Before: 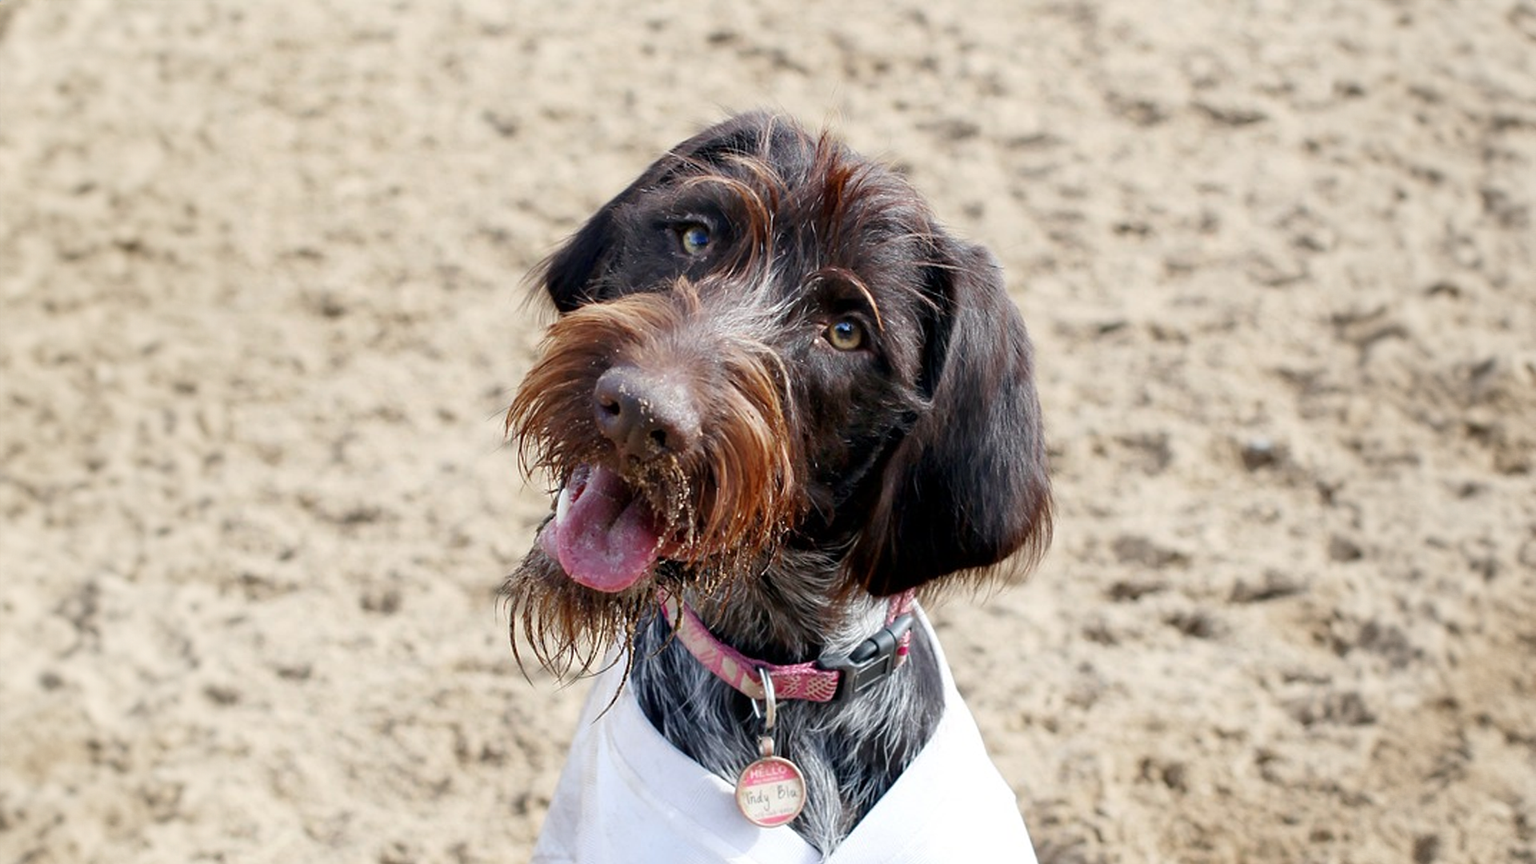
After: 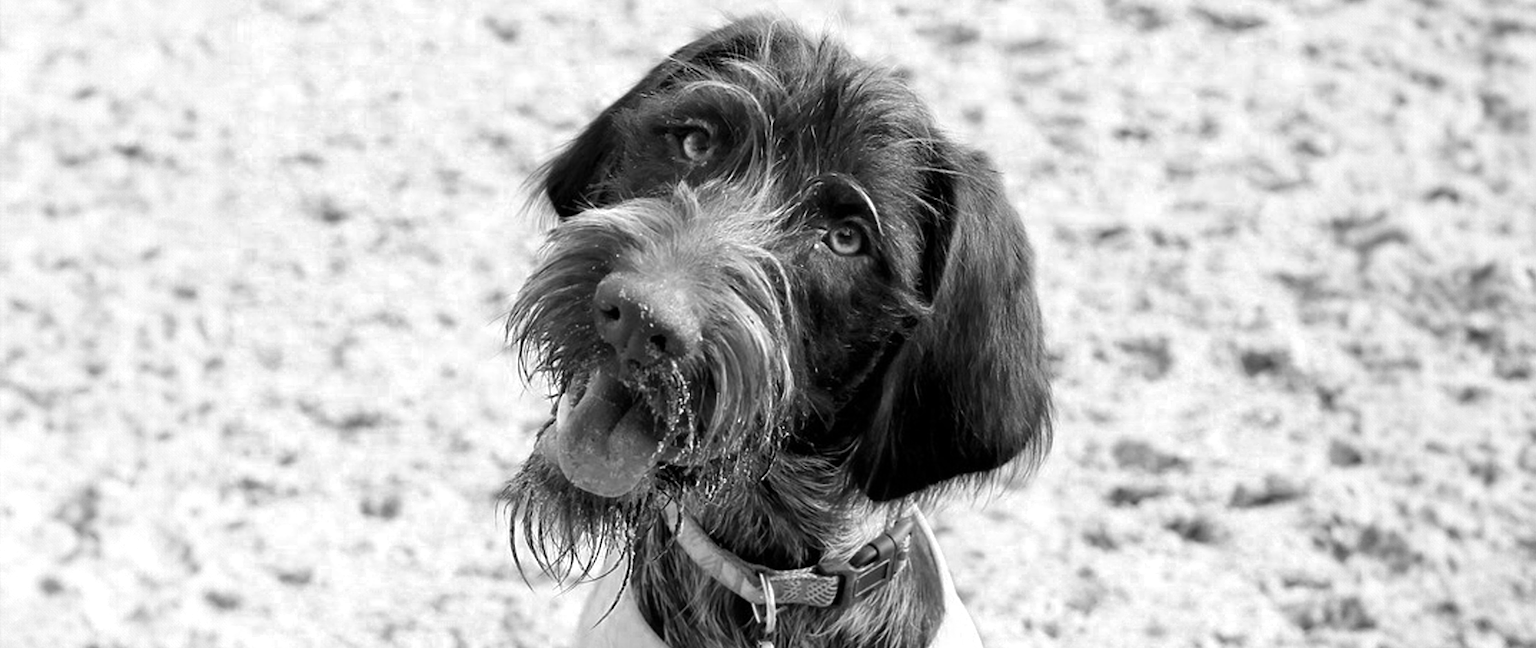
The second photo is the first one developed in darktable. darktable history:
crop: top 11.038%, bottom 13.962%
color zones: curves: ch0 [(0, 0.554) (0.146, 0.662) (0.293, 0.86) (0.503, 0.774) (0.637, 0.106) (0.74, 0.072) (0.866, 0.488) (0.998, 0.569)]; ch1 [(0, 0) (0.143, 0) (0.286, 0) (0.429, 0) (0.571, 0) (0.714, 0) (0.857, 0)]
